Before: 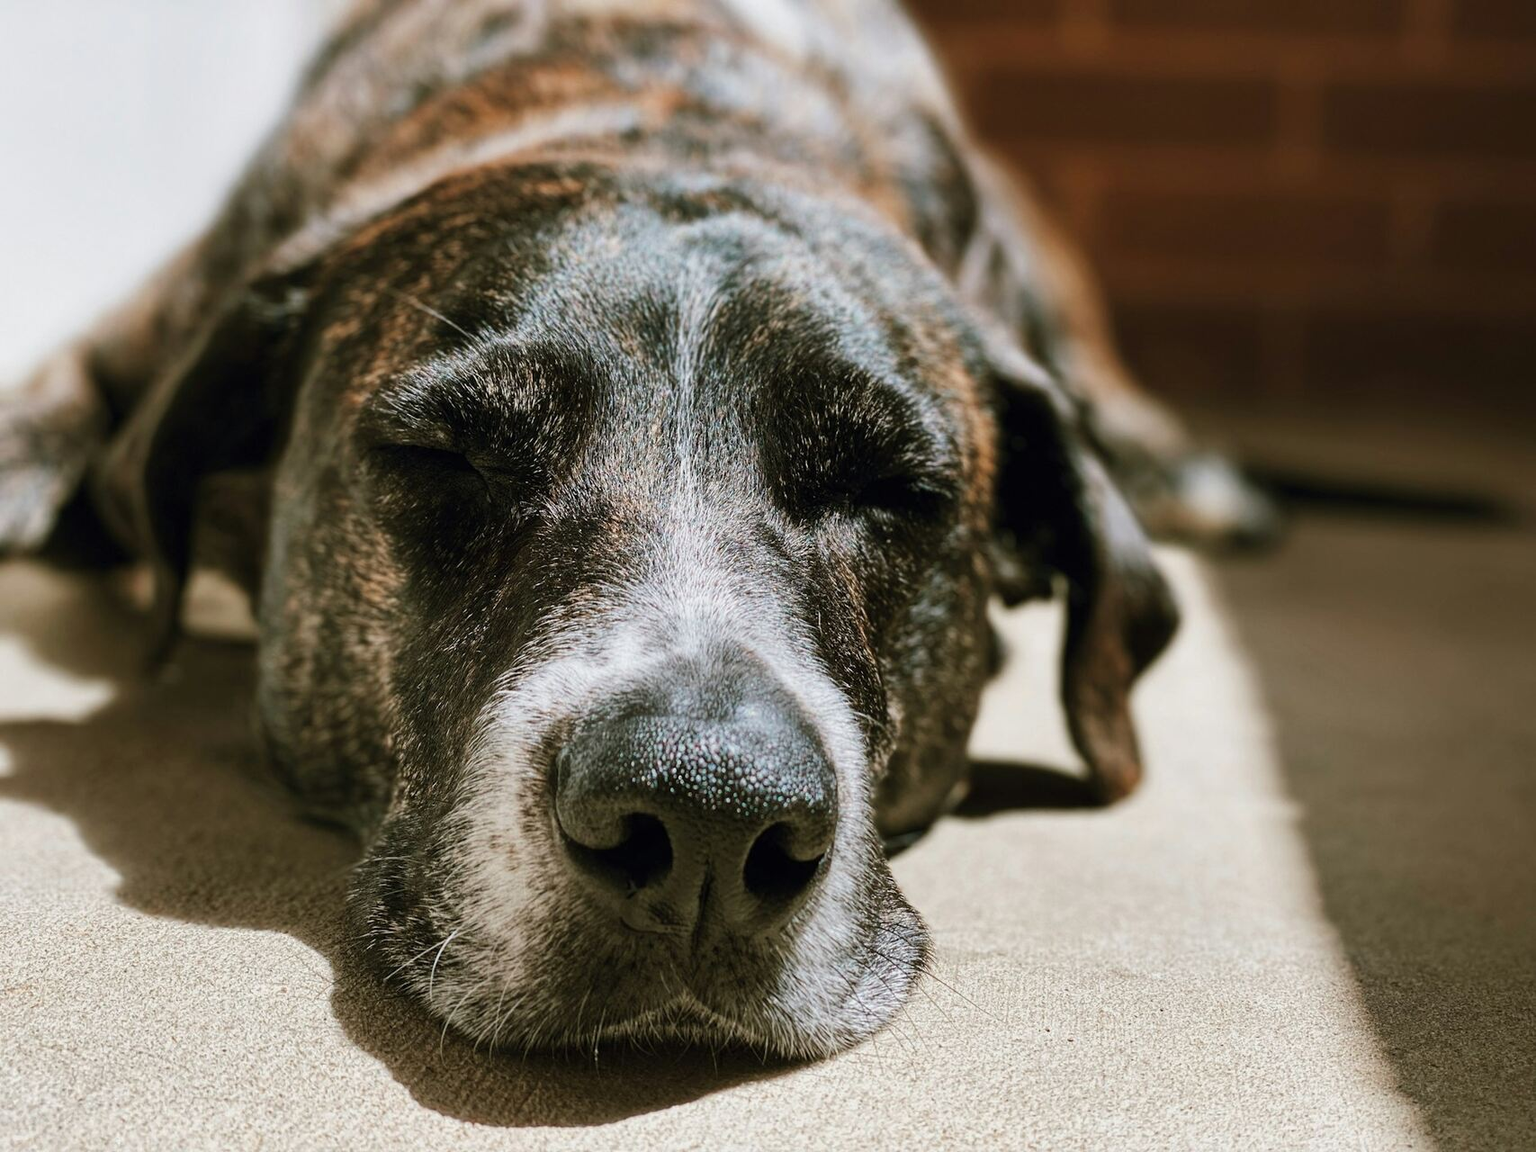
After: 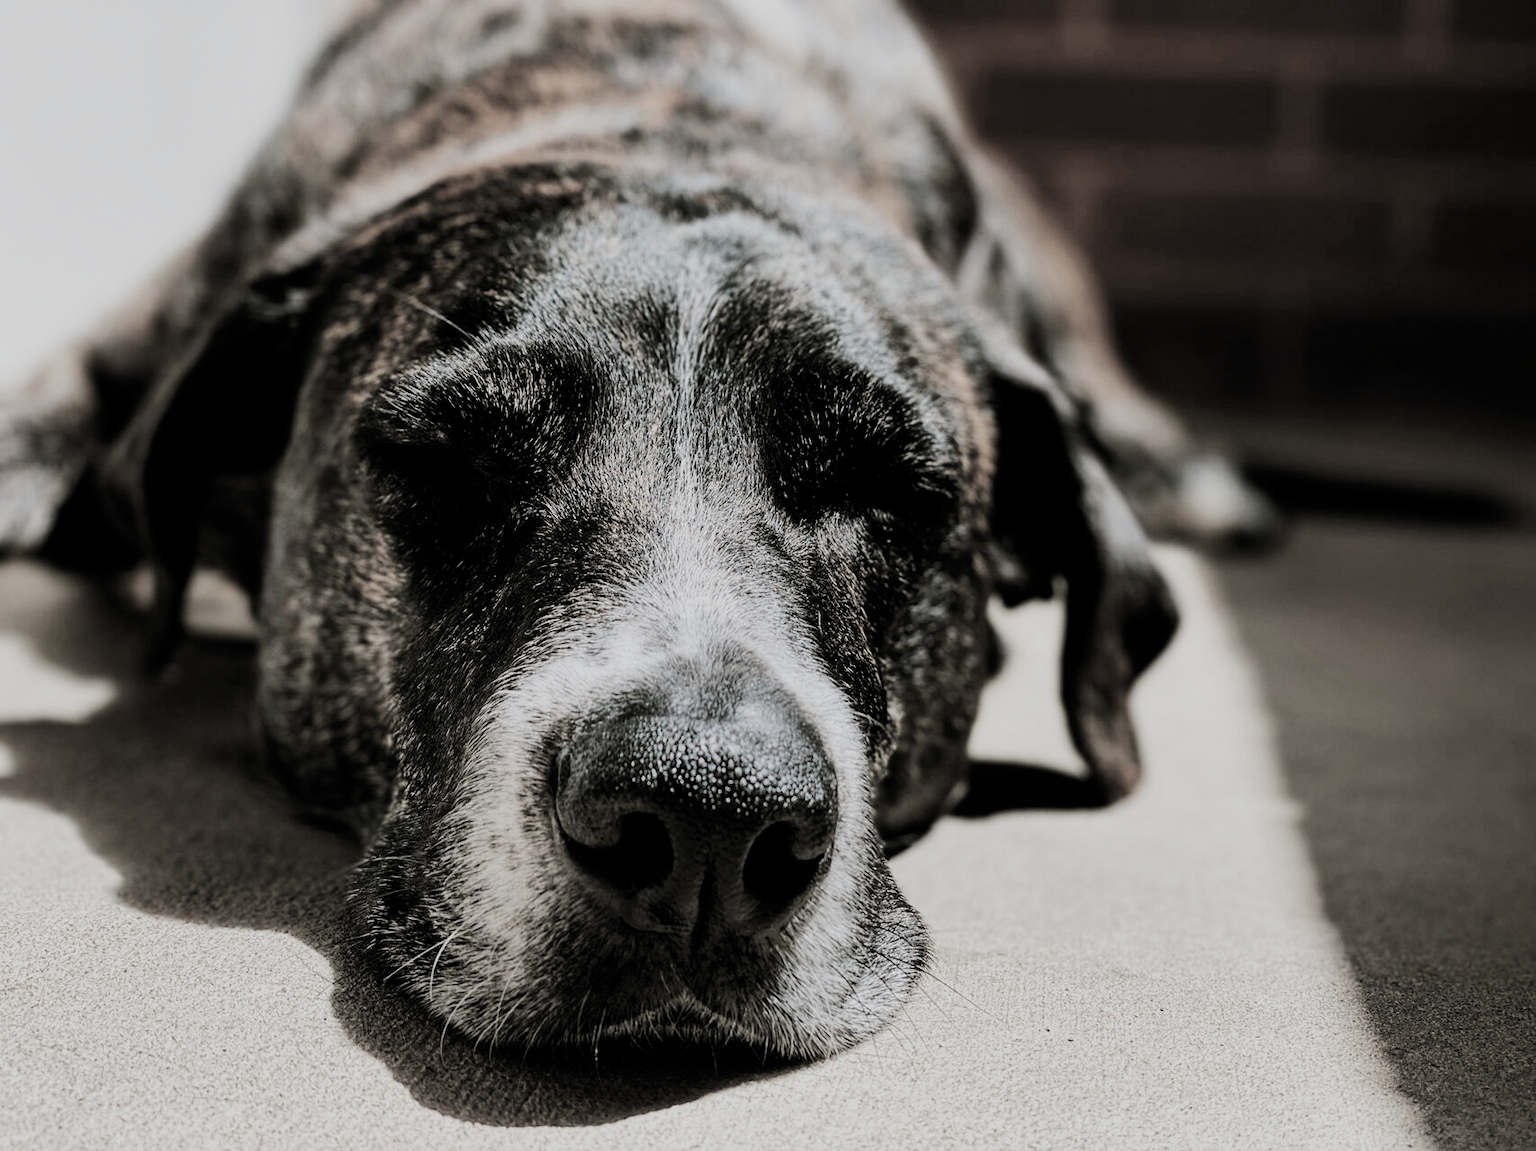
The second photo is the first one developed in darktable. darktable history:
filmic rgb: black relative exposure -5.04 EV, white relative exposure 3.97 EV, threshold 2.95 EV, hardness 2.9, contrast 1.3, highlights saturation mix -30.2%, color science v5 (2021), contrast in shadows safe, contrast in highlights safe, enable highlight reconstruction true
